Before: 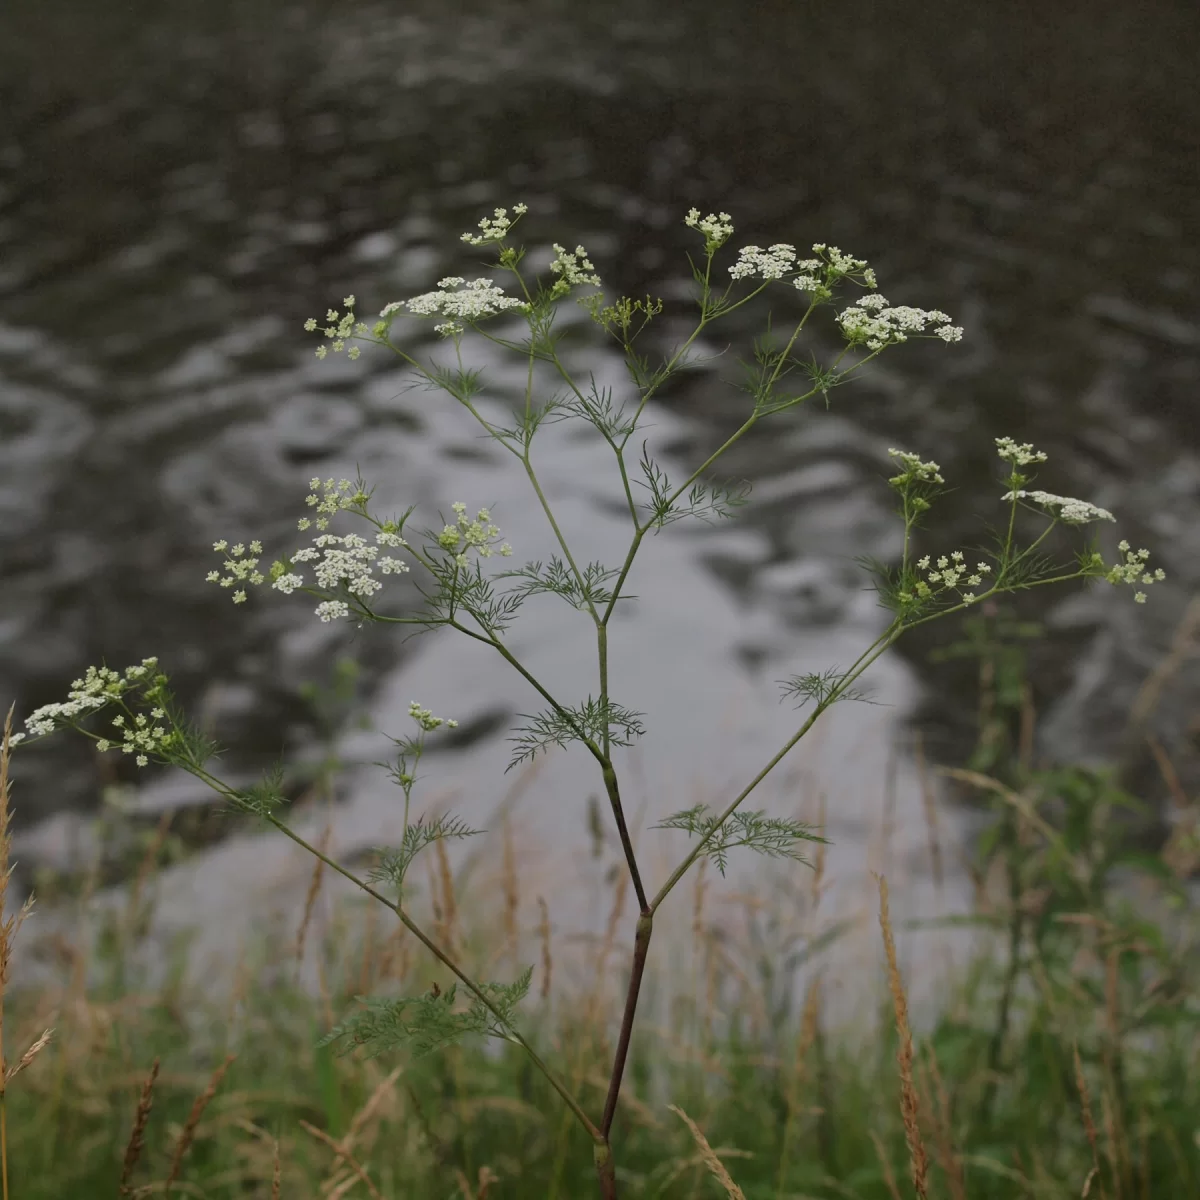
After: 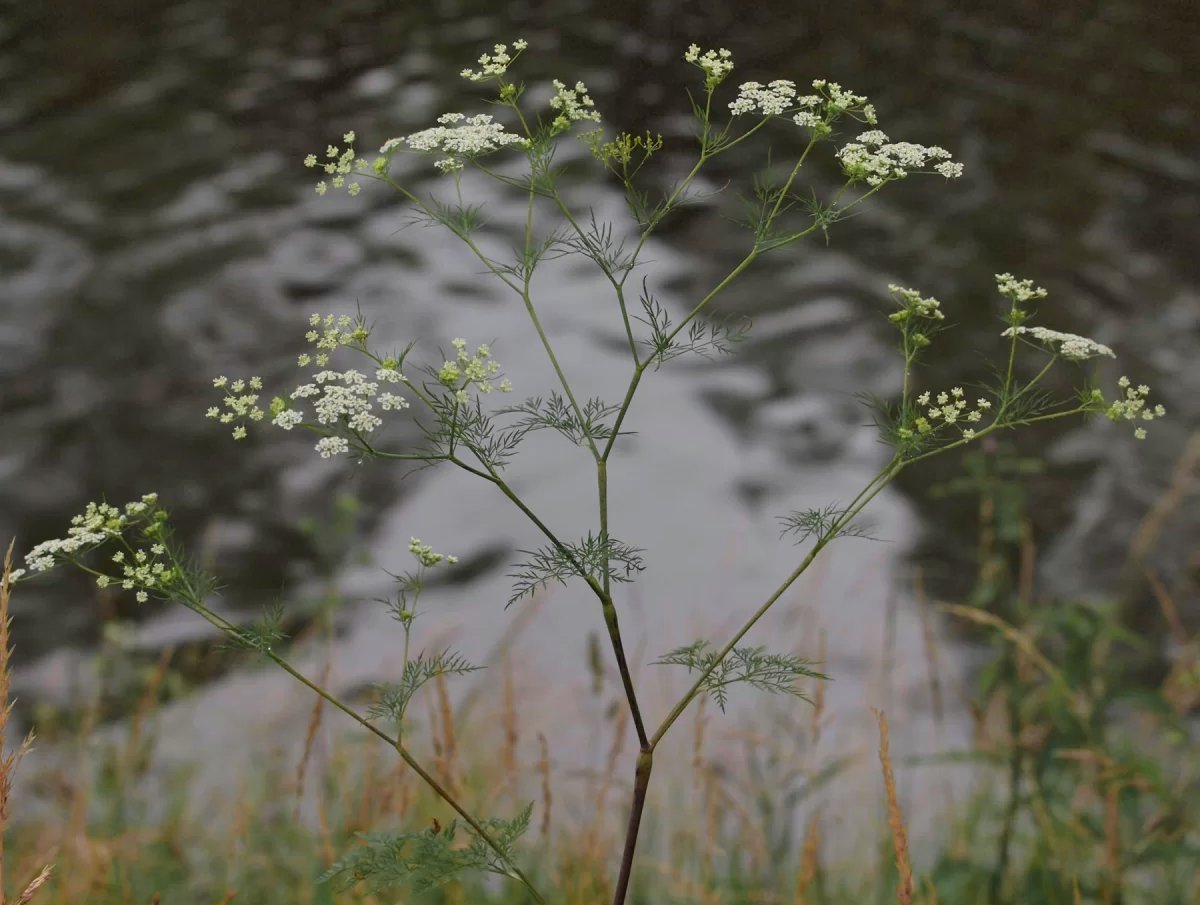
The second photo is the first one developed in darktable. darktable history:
crop: top 13.702%, bottom 10.873%
color zones: curves: ch0 [(0.257, 0.558) (0.75, 0.565)]; ch1 [(0.004, 0.857) (0.14, 0.416) (0.257, 0.695) (0.442, 0.032) (0.736, 0.266) (0.891, 0.741)]; ch2 [(0, 0.623) (0.112, 0.436) (0.271, 0.474) (0.516, 0.64) (0.743, 0.286)]
